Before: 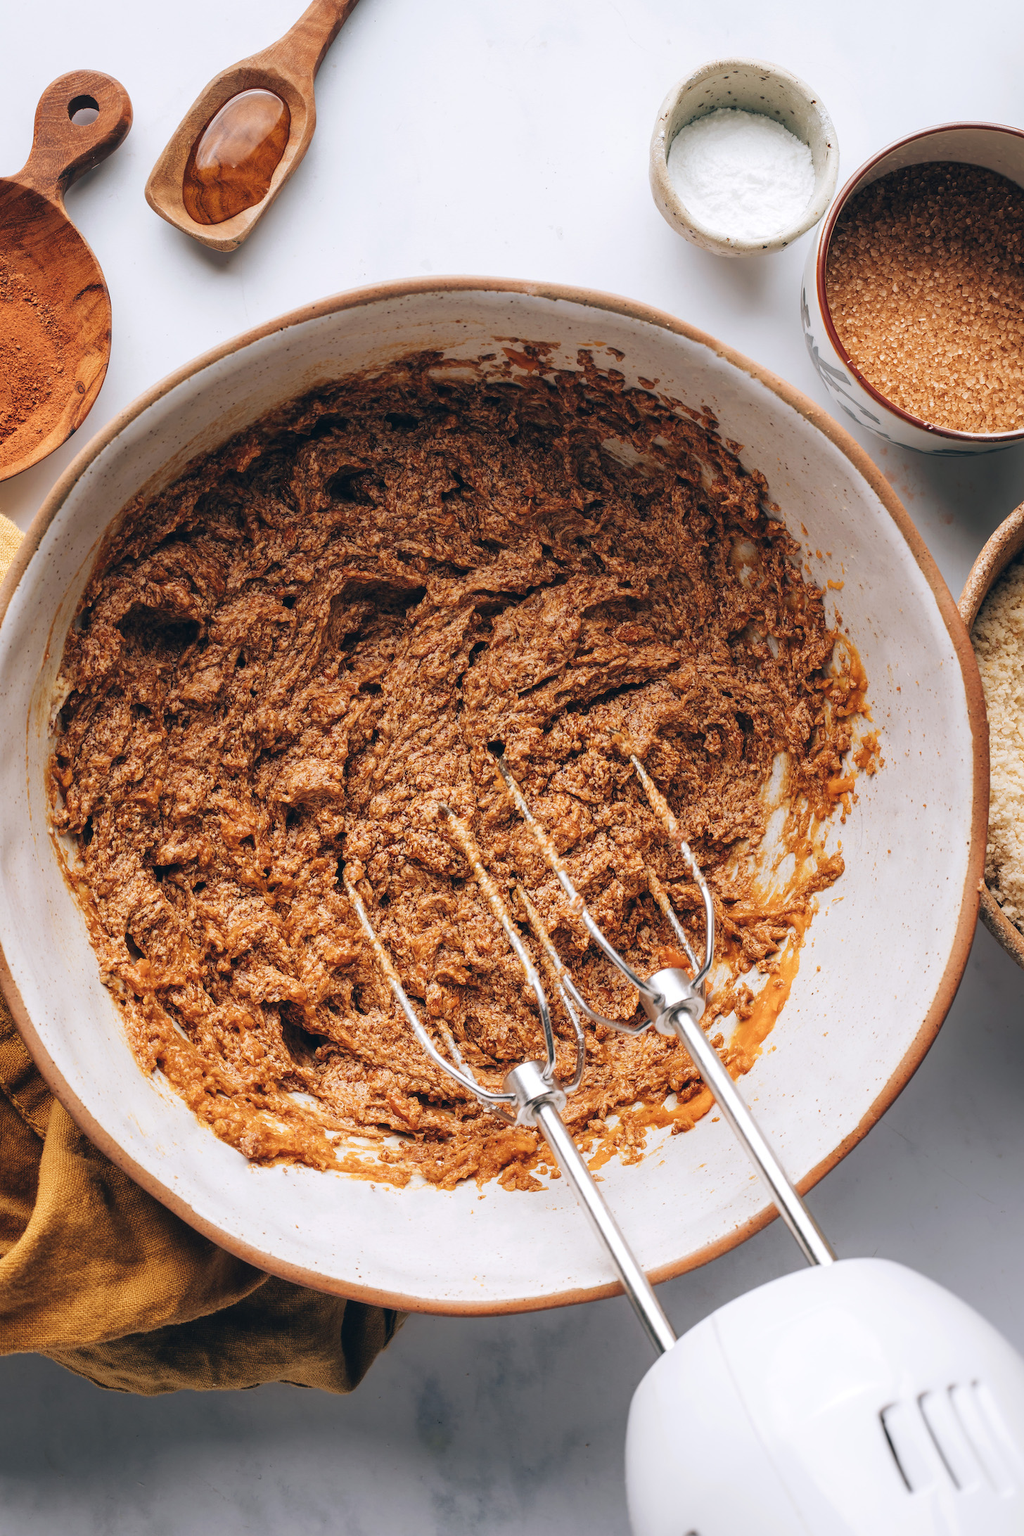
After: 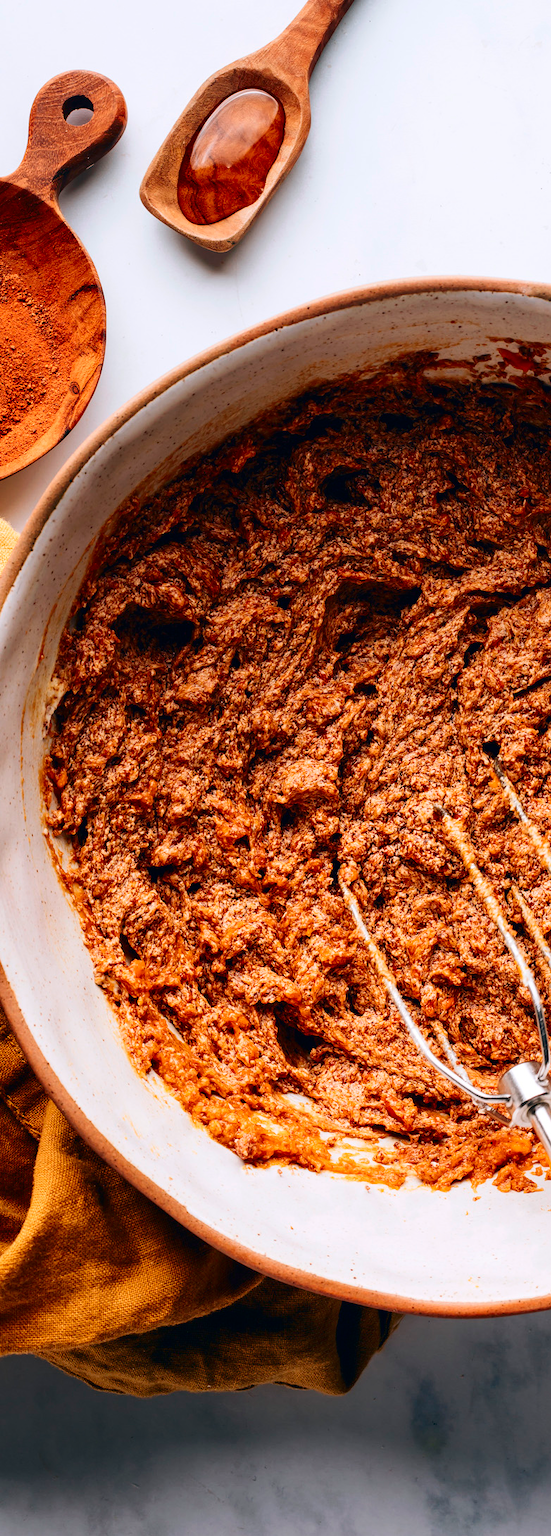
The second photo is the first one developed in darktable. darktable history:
crop: left 0.587%, right 45.588%, bottom 0.086%
contrast brightness saturation: contrast 0.19, brightness -0.11, saturation 0.21
